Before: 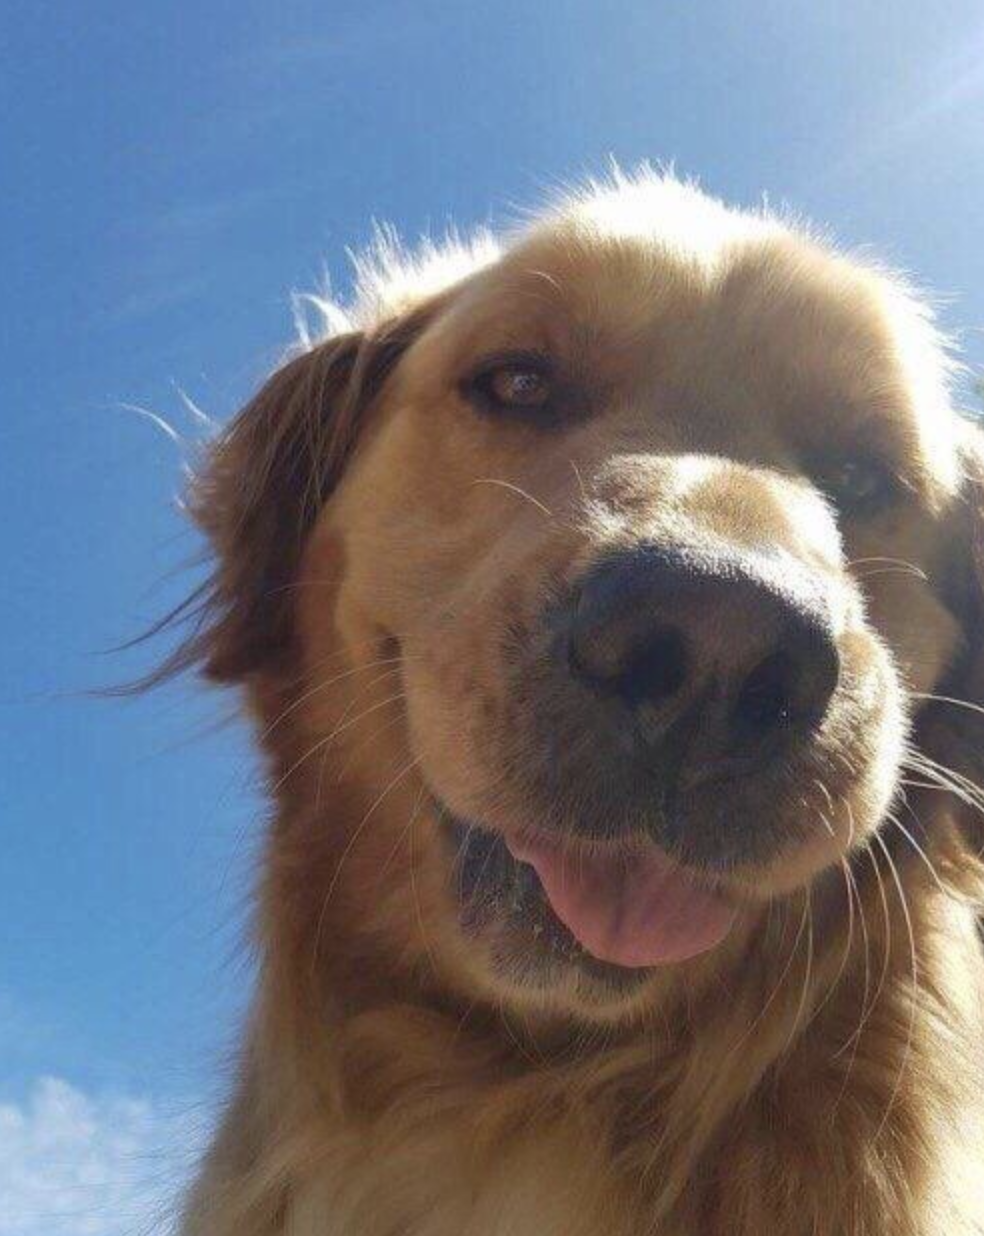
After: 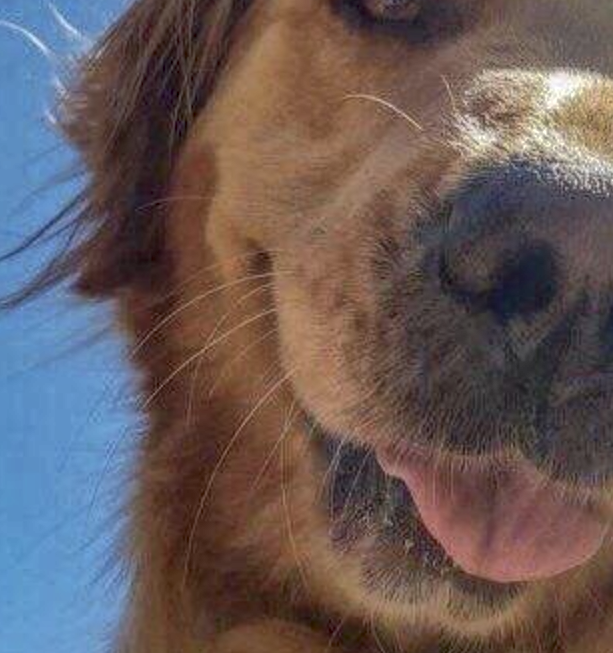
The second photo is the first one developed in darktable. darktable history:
local contrast: highlights 5%, shadows 5%, detail 199%, midtone range 0.251
crop: left 13.158%, top 31.211%, right 24.47%, bottom 15.919%
shadows and highlights: on, module defaults
exposure: black level correction 0.004, exposure 0.017 EV, compensate exposure bias true, compensate highlight preservation false
